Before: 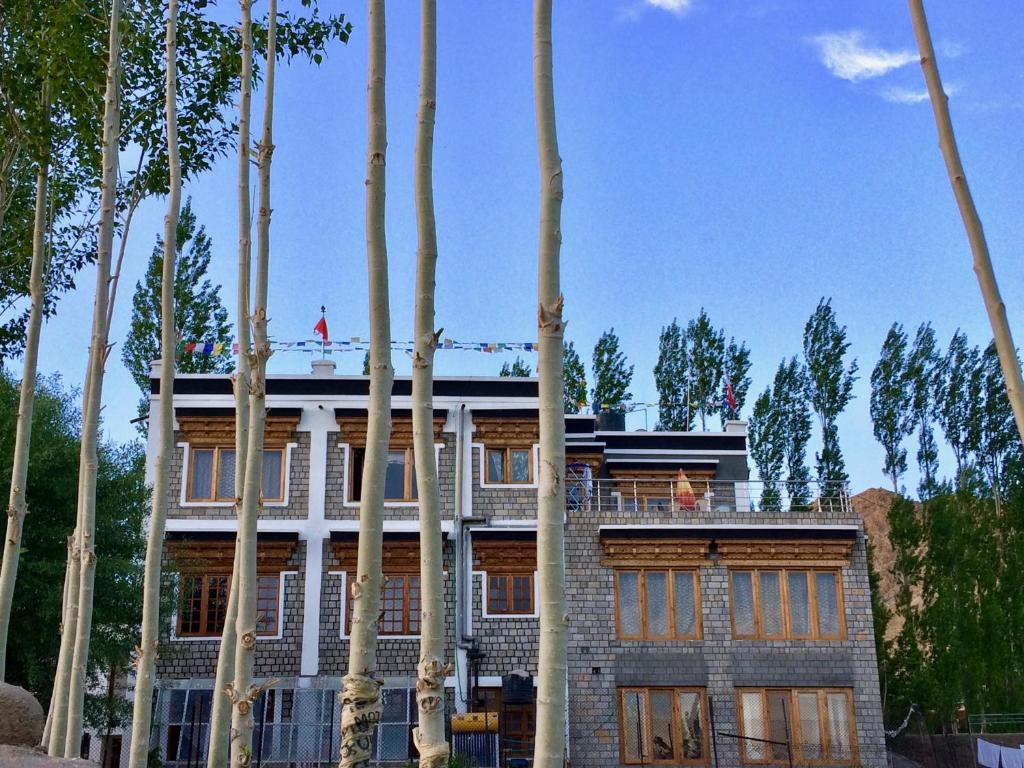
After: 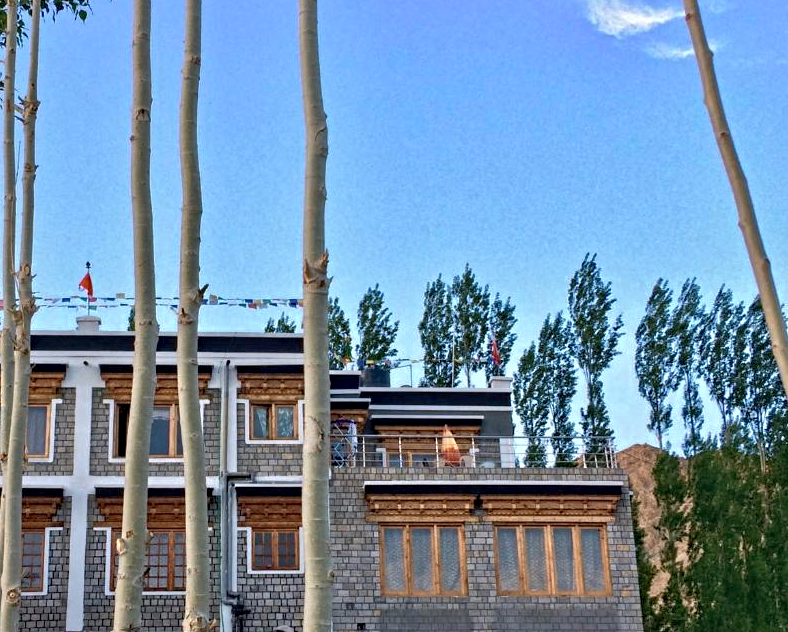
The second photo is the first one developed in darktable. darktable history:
crop: left 22.957%, top 5.854%, bottom 11.767%
shadows and highlights: on, module defaults
color zones: curves: ch0 [(0.018, 0.548) (0.197, 0.654) (0.425, 0.447) (0.605, 0.658) (0.732, 0.579)]; ch1 [(0.105, 0.531) (0.224, 0.531) (0.386, 0.39) (0.618, 0.456) (0.732, 0.456) (0.956, 0.421)]; ch2 [(0.039, 0.583) (0.215, 0.465) (0.399, 0.544) (0.465, 0.548) (0.614, 0.447) (0.724, 0.43) (0.882, 0.623) (0.956, 0.632)]
contrast equalizer: y [[0.5, 0.501, 0.525, 0.597, 0.58, 0.514], [0.5 ×6], [0.5 ×6], [0 ×6], [0 ×6]]
